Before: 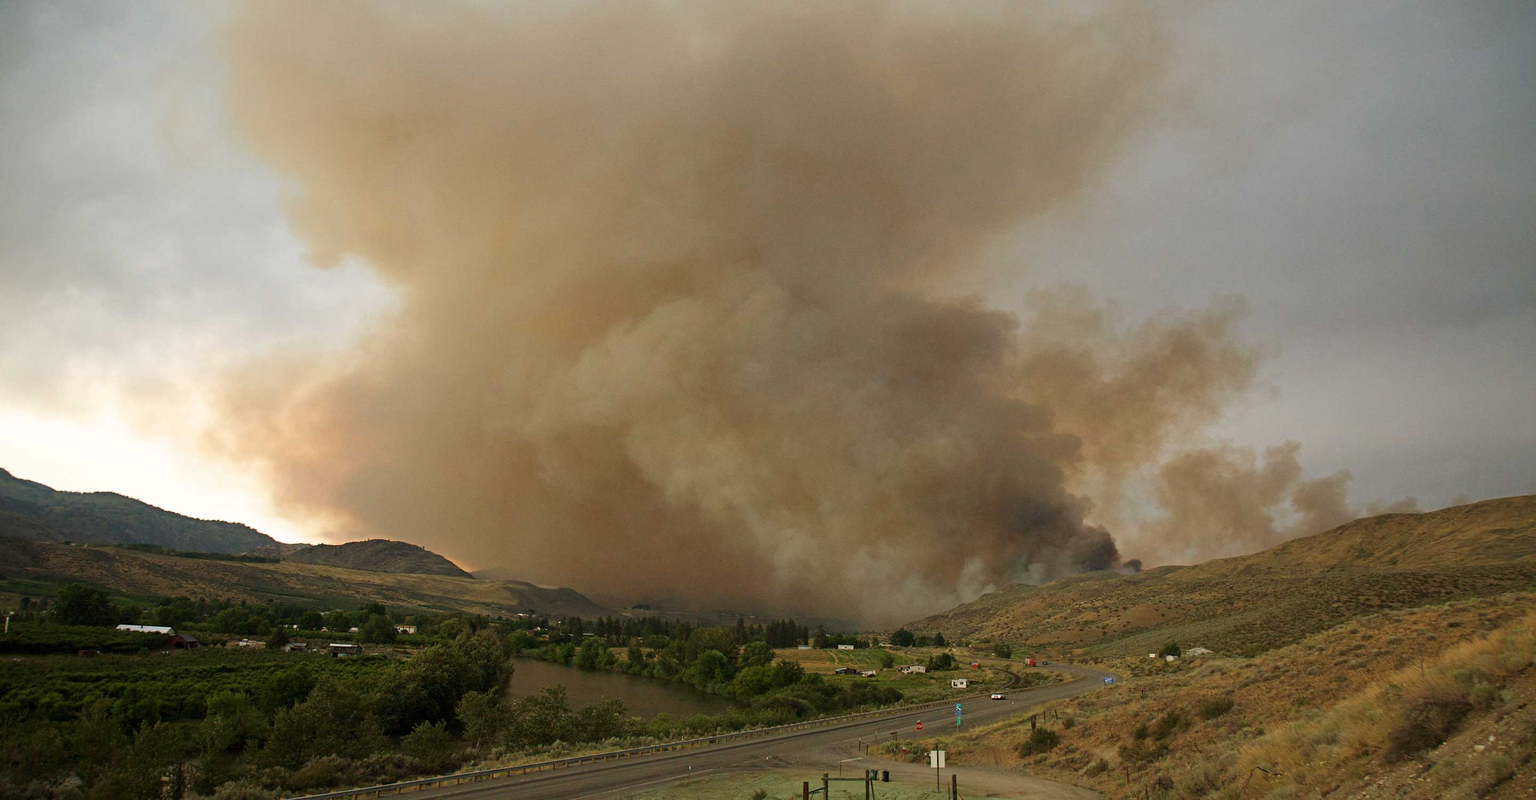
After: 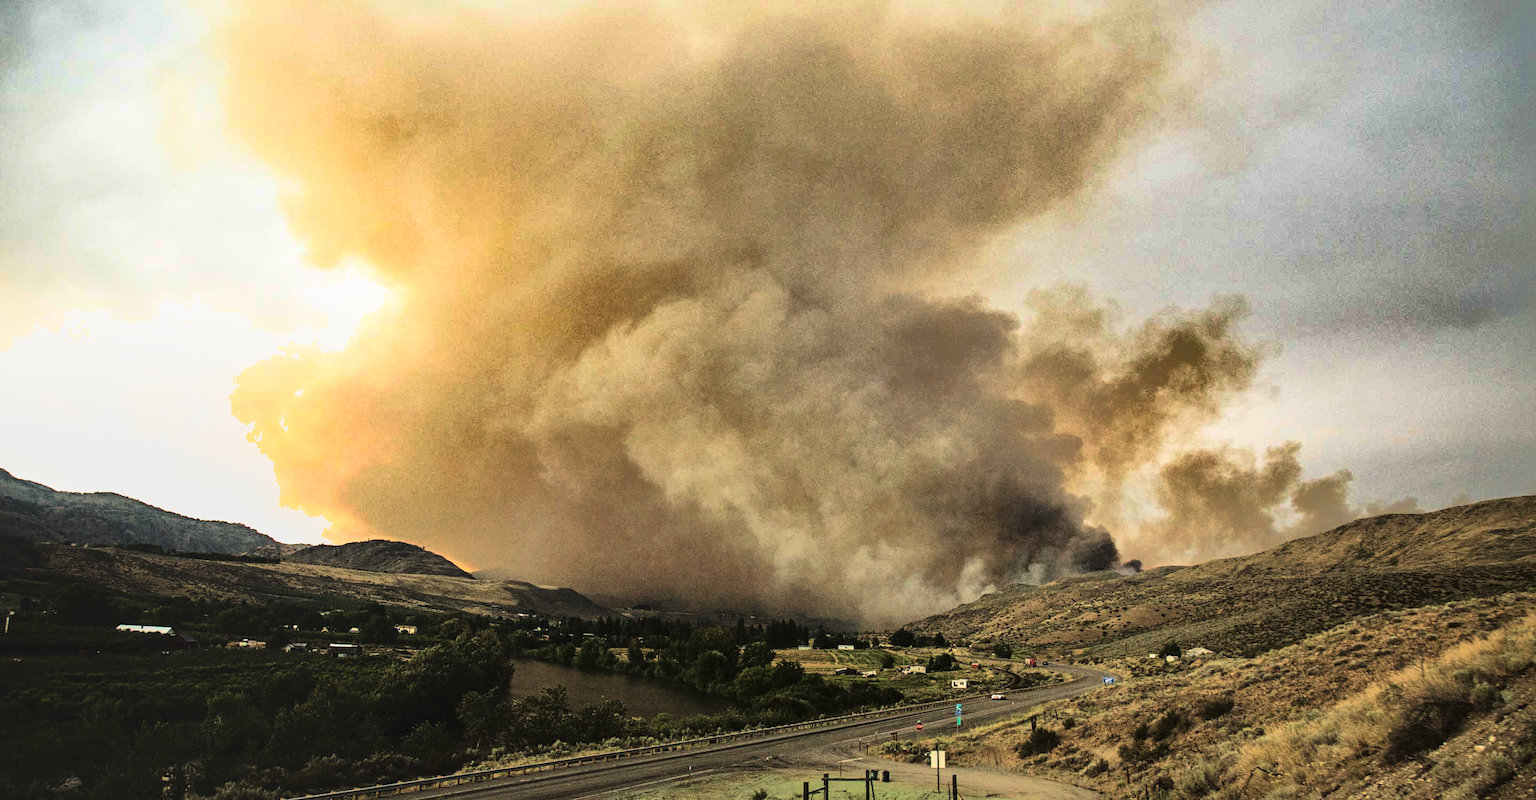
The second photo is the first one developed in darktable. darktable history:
contrast brightness saturation: contrast 0.063, brightness -0.006, saturation -0.237
shadows and highlights: shadows -18.61, highlights -73.28
local contrast: detail 109%
velvia: on, module defaults
tone curve: curves: ch0 [(0, 0) (0.003, 0.002) (0.011, 0.005) (0.025, 0.011) (0.044, 0.017) (0.069, 0.021) (0.1, 0.027) (0.136, 0.035) (0.177, 0.05) (0.224, 0.076) (0.277, 0.126) (0.335, 0.212) (0.399, 0.333) (0.468, 0.473) (0.543, 0.627) (0.623, 0.784) (0.709, 0.9) (0.801, 0.963) (0.898, 0.988) (1, 1)], color space Lab, linked channels, preserve colors none
exposure: exposure 0.639 EV, compensate highlight preservation false
